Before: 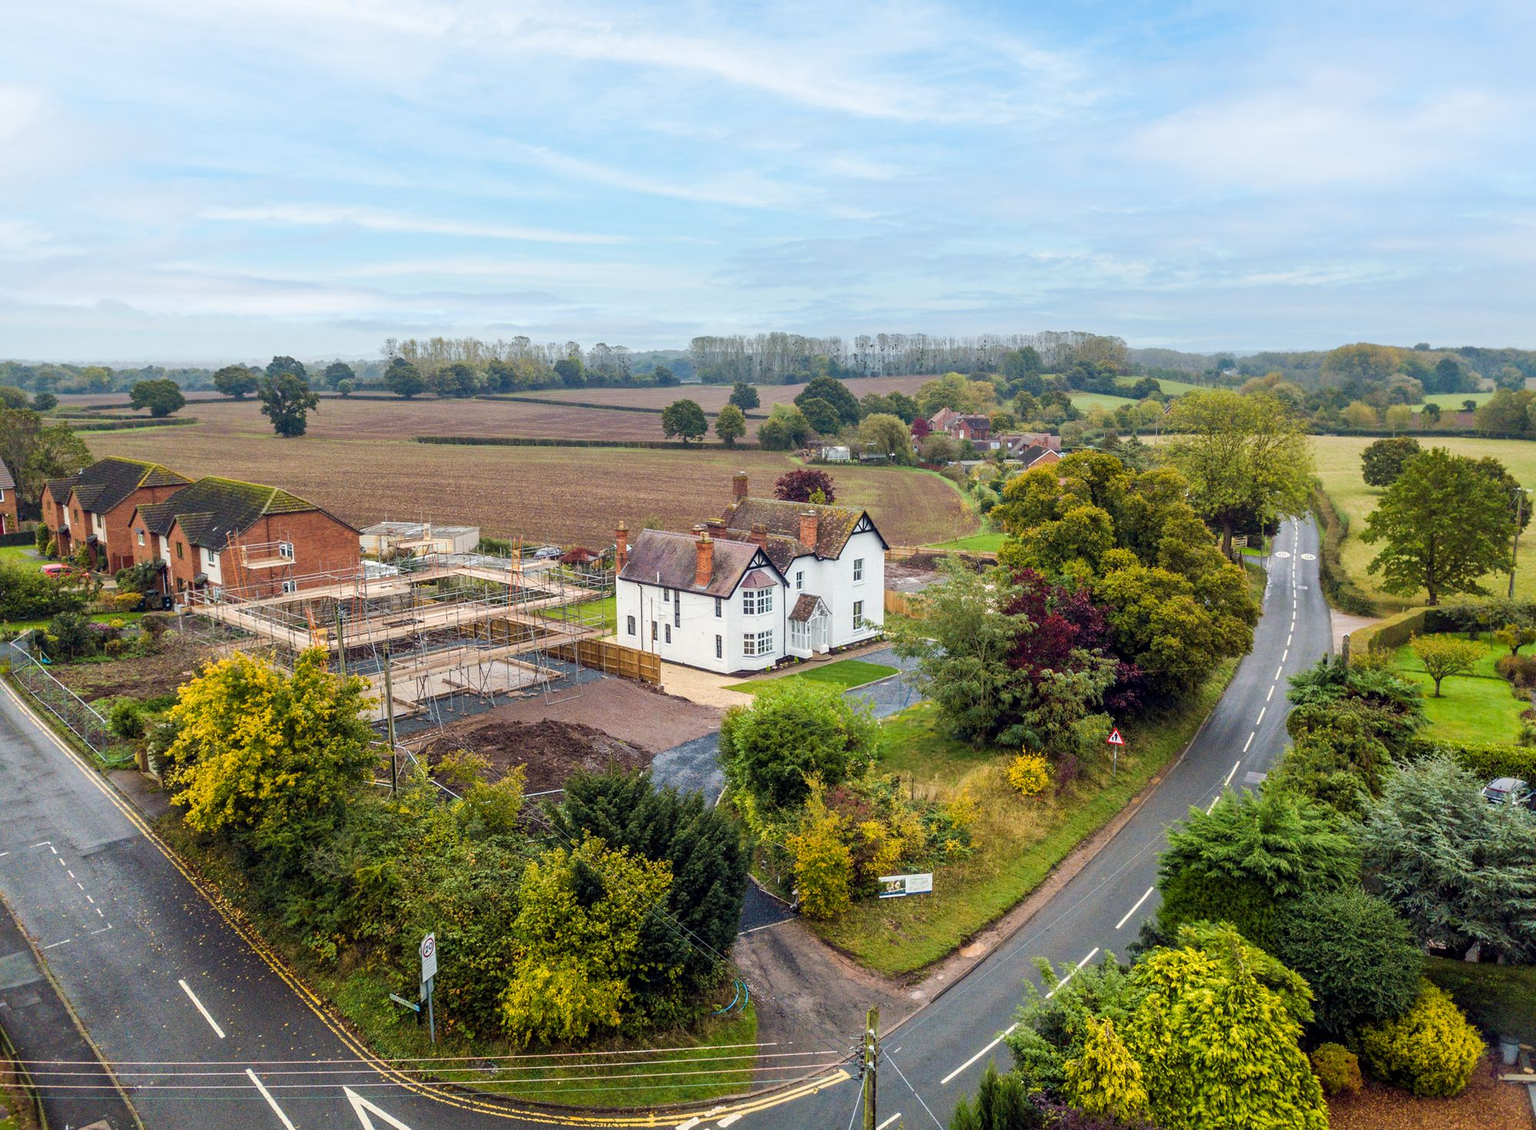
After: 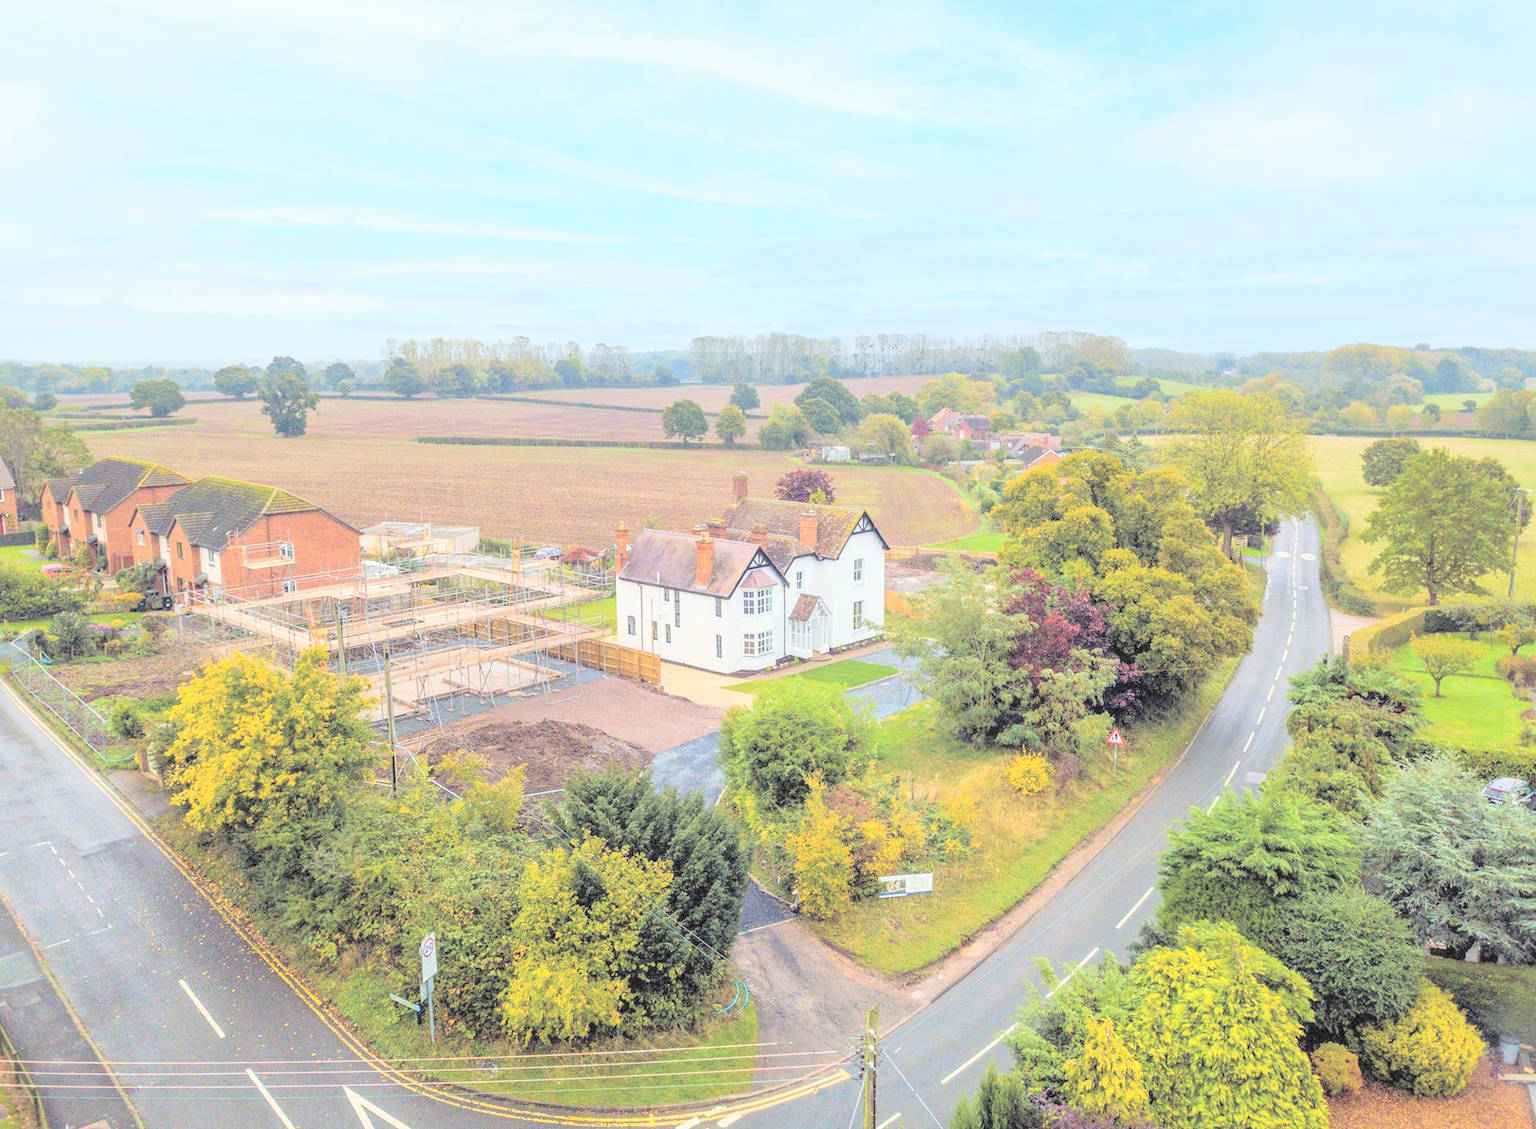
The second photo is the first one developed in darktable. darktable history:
contrast brightness saturation: brightness 0.986
